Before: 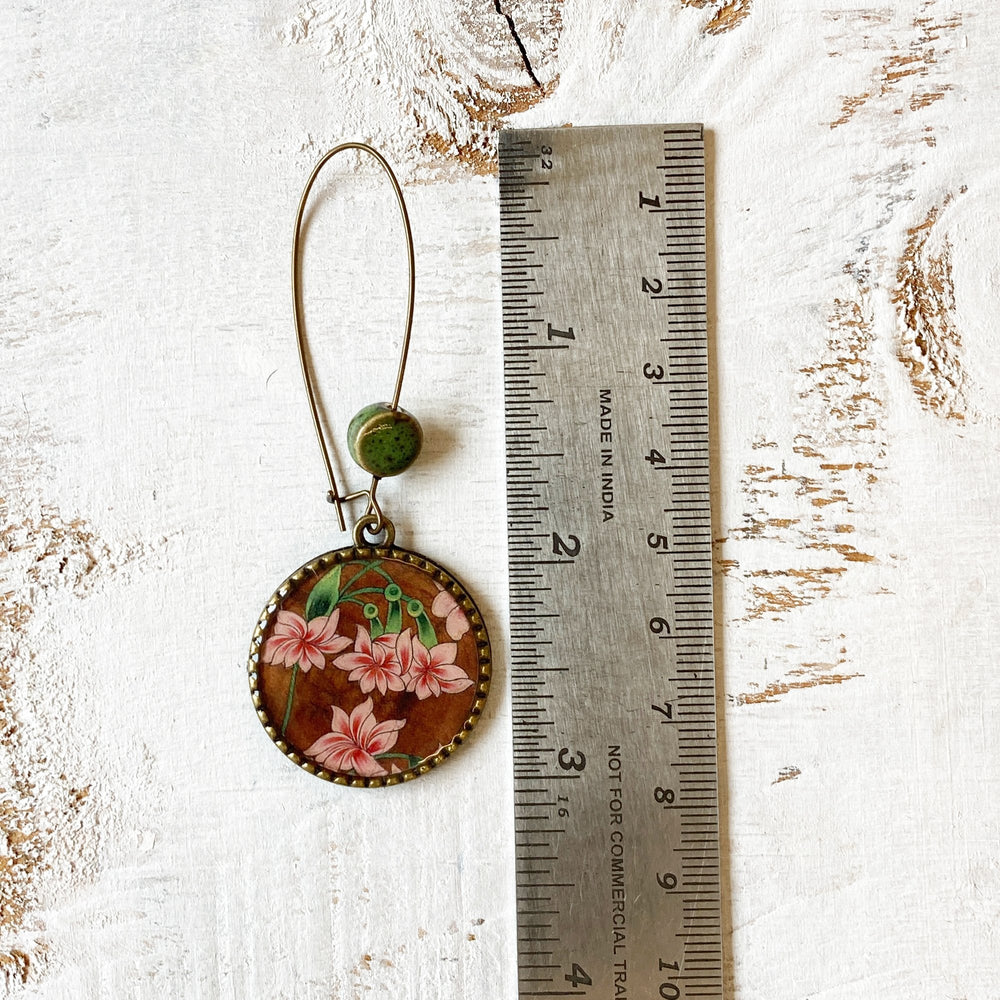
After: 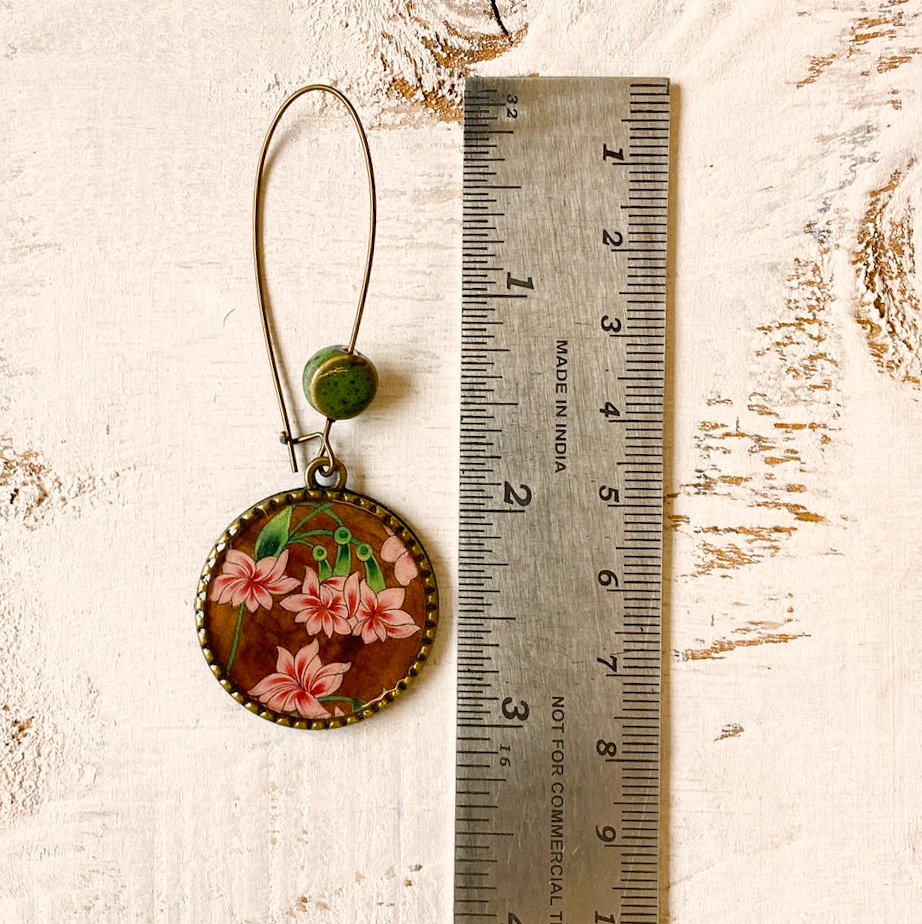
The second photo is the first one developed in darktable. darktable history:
crop and rotate: angle -2.09°, left 3.14%, top 3.777%, right 1.355%, bottom 0.433%
color balance rgb: highlights gain › chroma 2.9%, highlights gain › hue 61.42°, perceptual saturation grading › global saturation 9.479%, perceptual saturation grading › highlights -13.009%, perceptual saturation grading › mid-tones 14.585%, perceptual saturation grading › shadows 22.375%, global vibrance 20%
